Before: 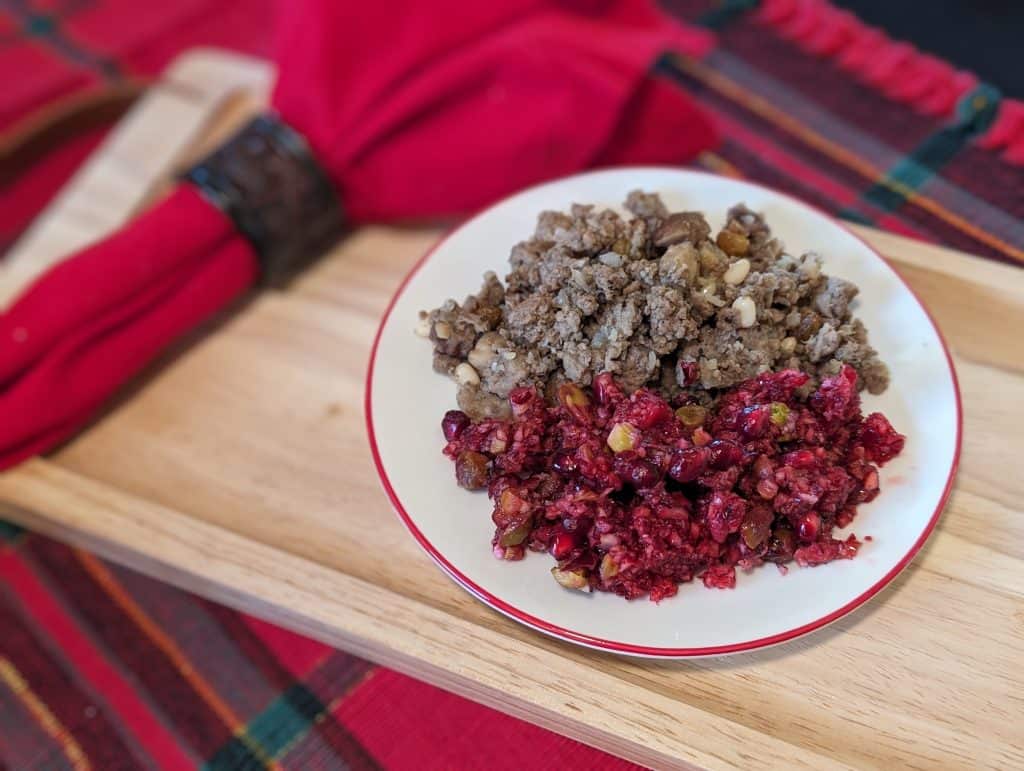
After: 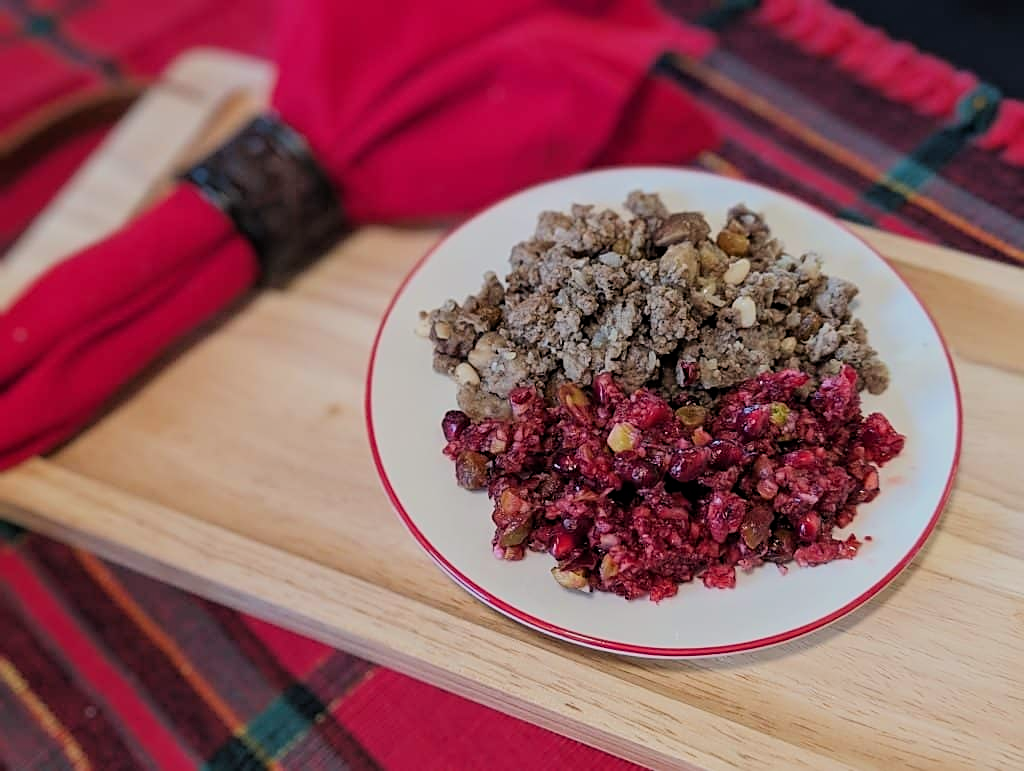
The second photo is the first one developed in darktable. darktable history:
filmic rgb: black relative exposure -7.65 EV, white relative exposure 4.56 EV, hardness 3.61, color science v6 (2022)
sharpen: on, module defaults
